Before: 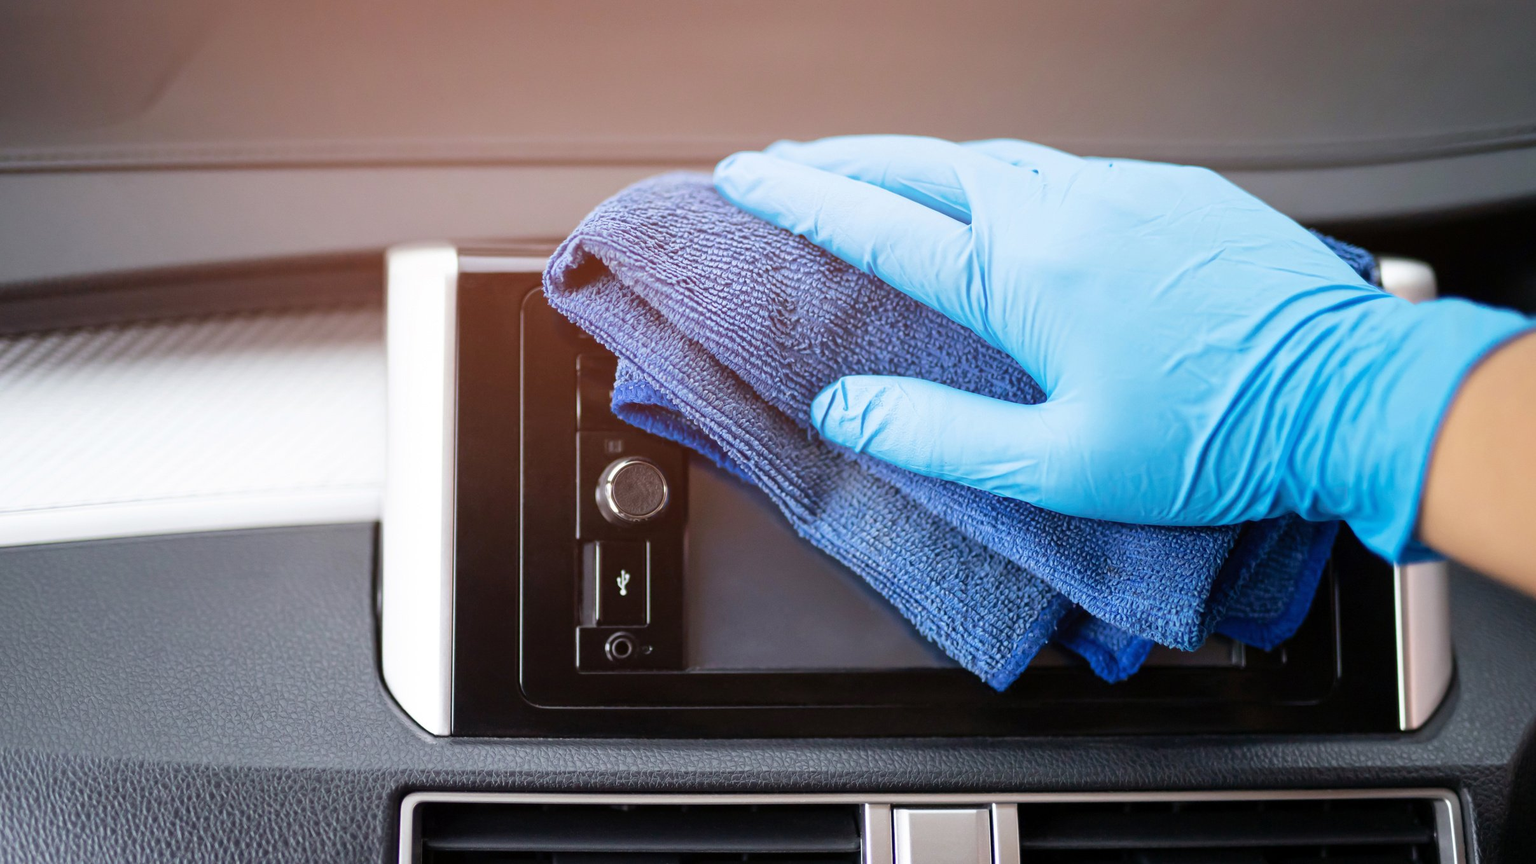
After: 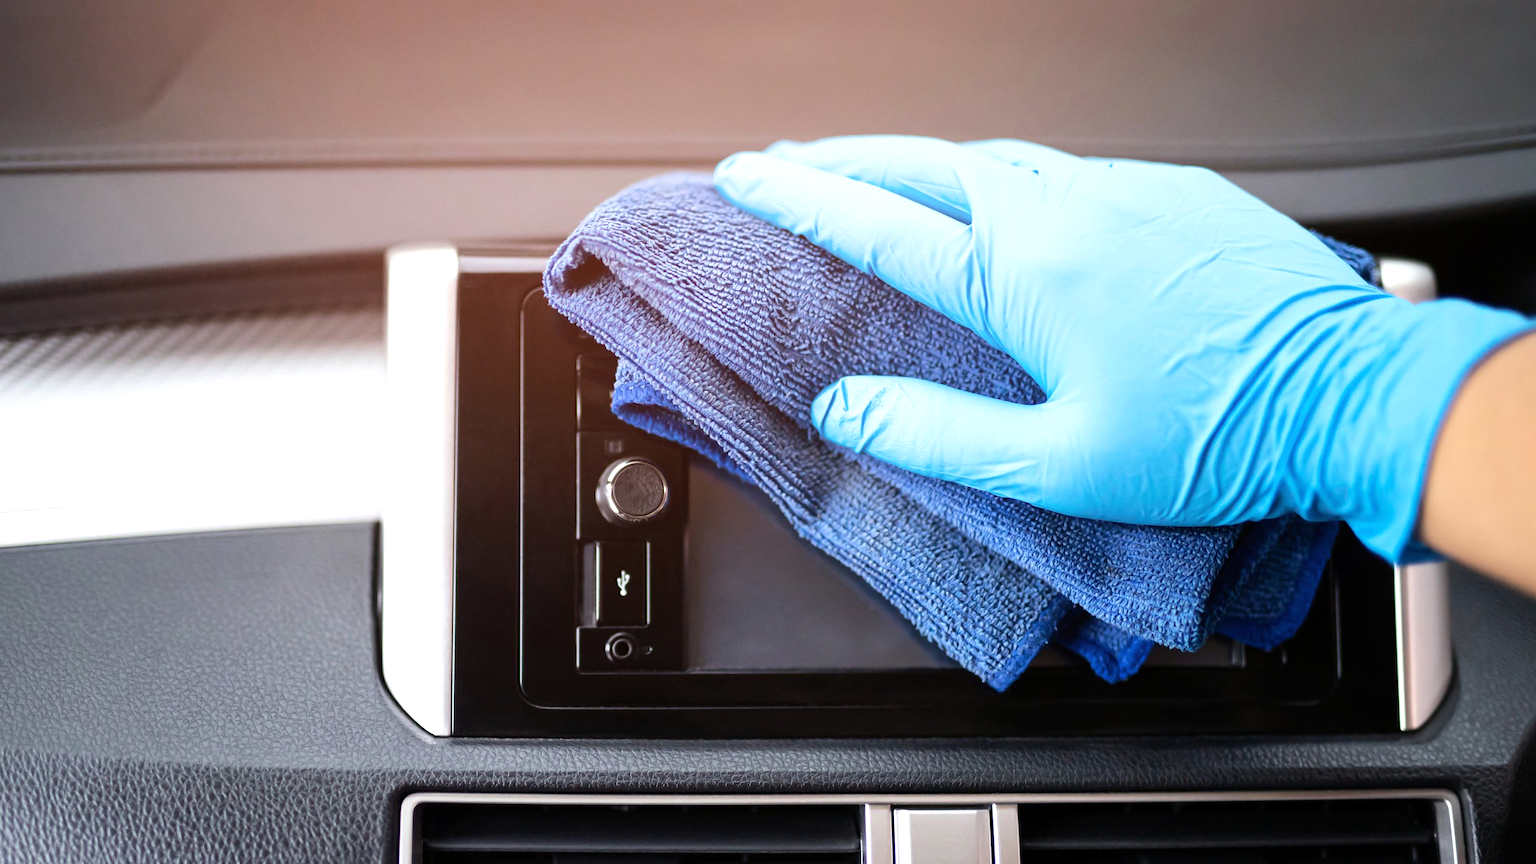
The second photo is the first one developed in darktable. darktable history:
tone equalizer: -8 EV -0.421 EV, -7 EV -0.398 EV, -6 EV -0.35 EV, -5 EV -0.214 EV, -3 EV 0.245 EV, -2 EV 0.352 EV, -1 EV 0.371 EV, +0 EV 0.397 EV, edges refinement/feathering 500, mask exposure compensation -1.57 EV, preserve details no
